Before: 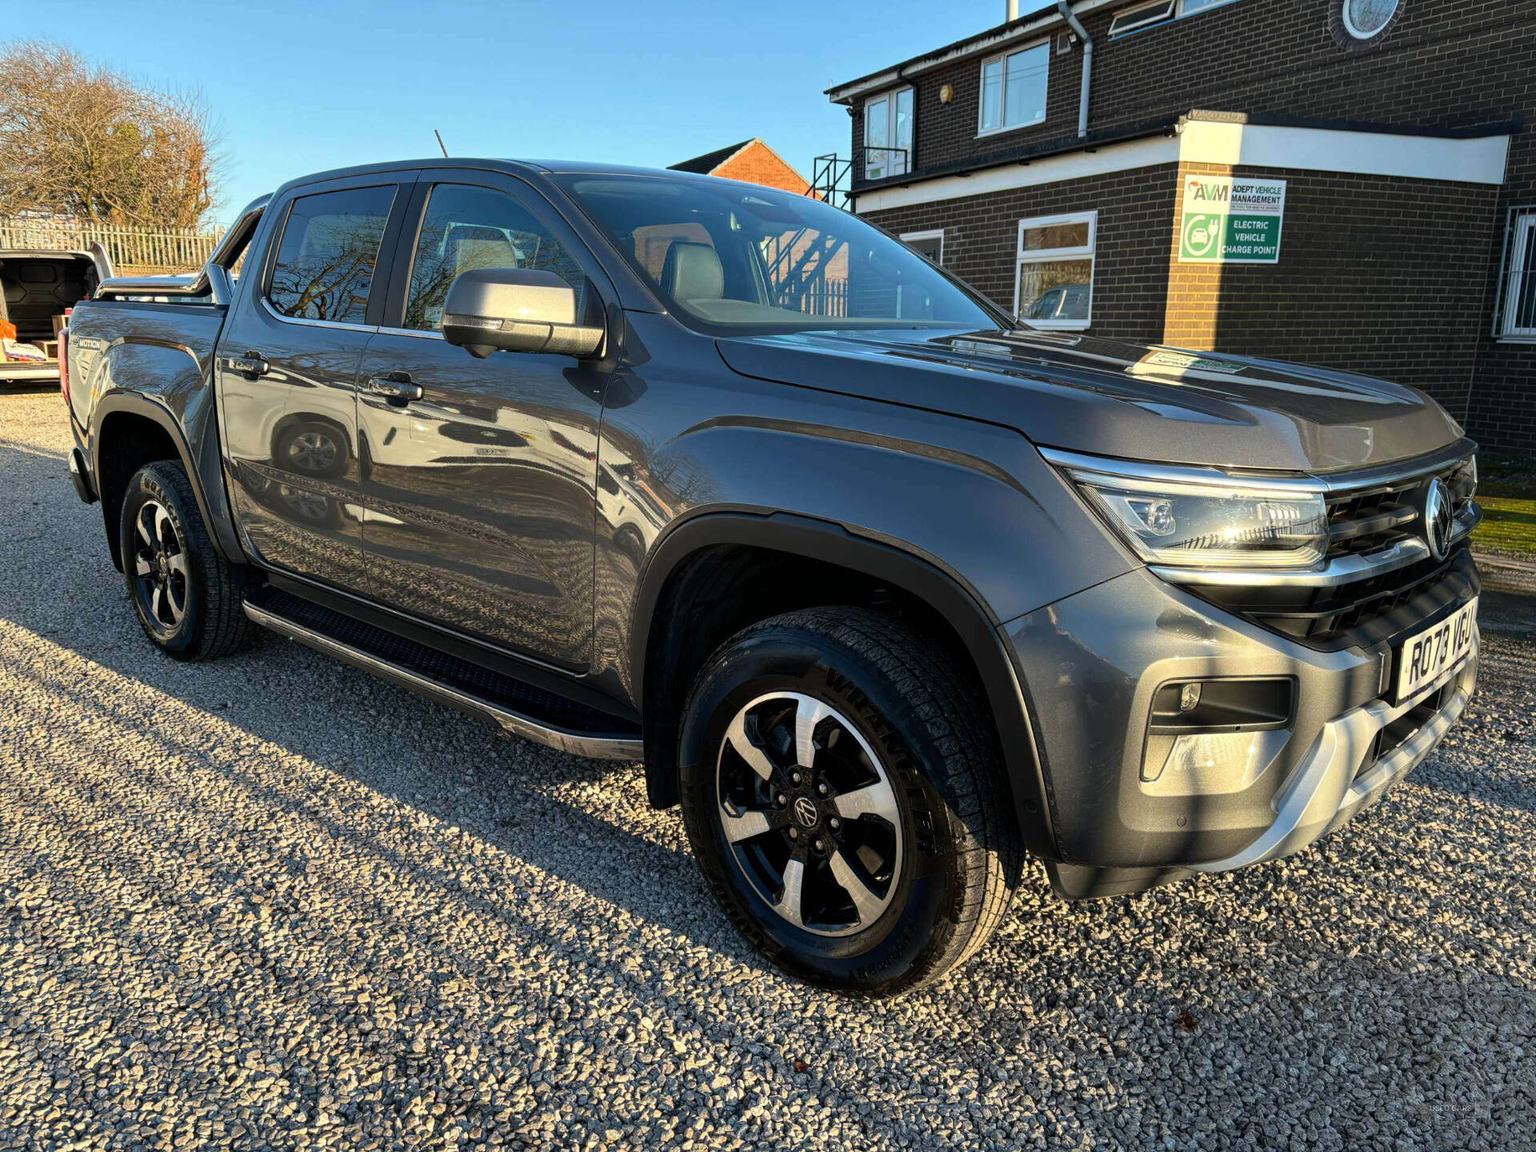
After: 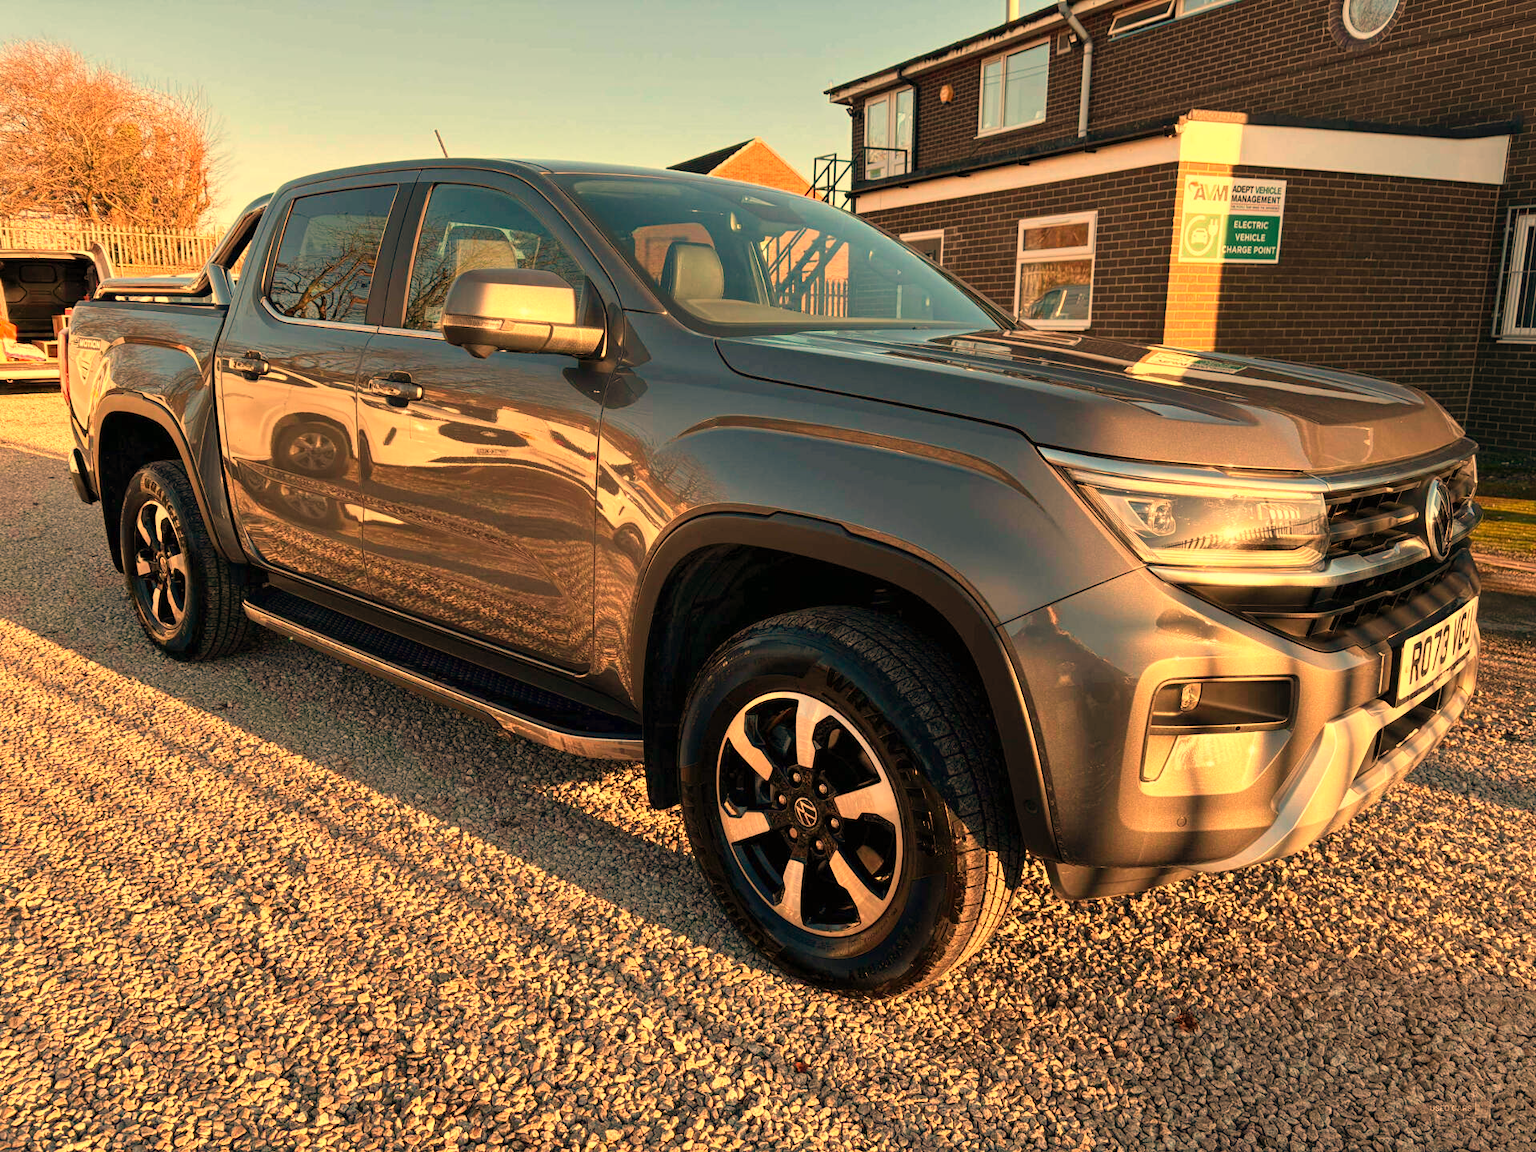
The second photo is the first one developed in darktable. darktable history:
levels: levels [0, 0.478, 1]
white balance: red 1.467, blue 0.684
